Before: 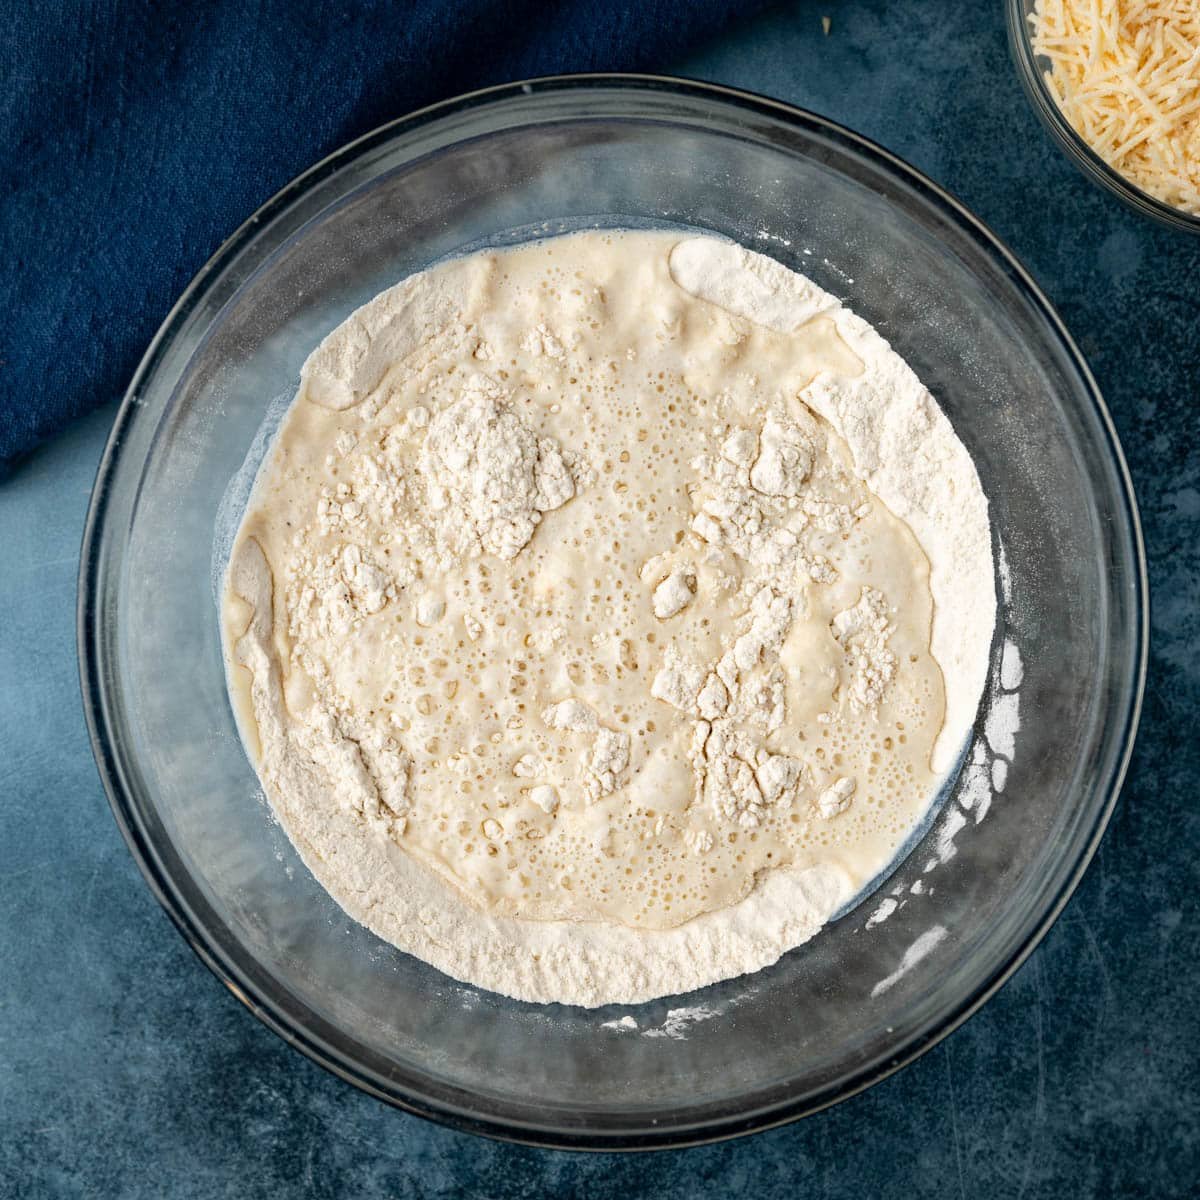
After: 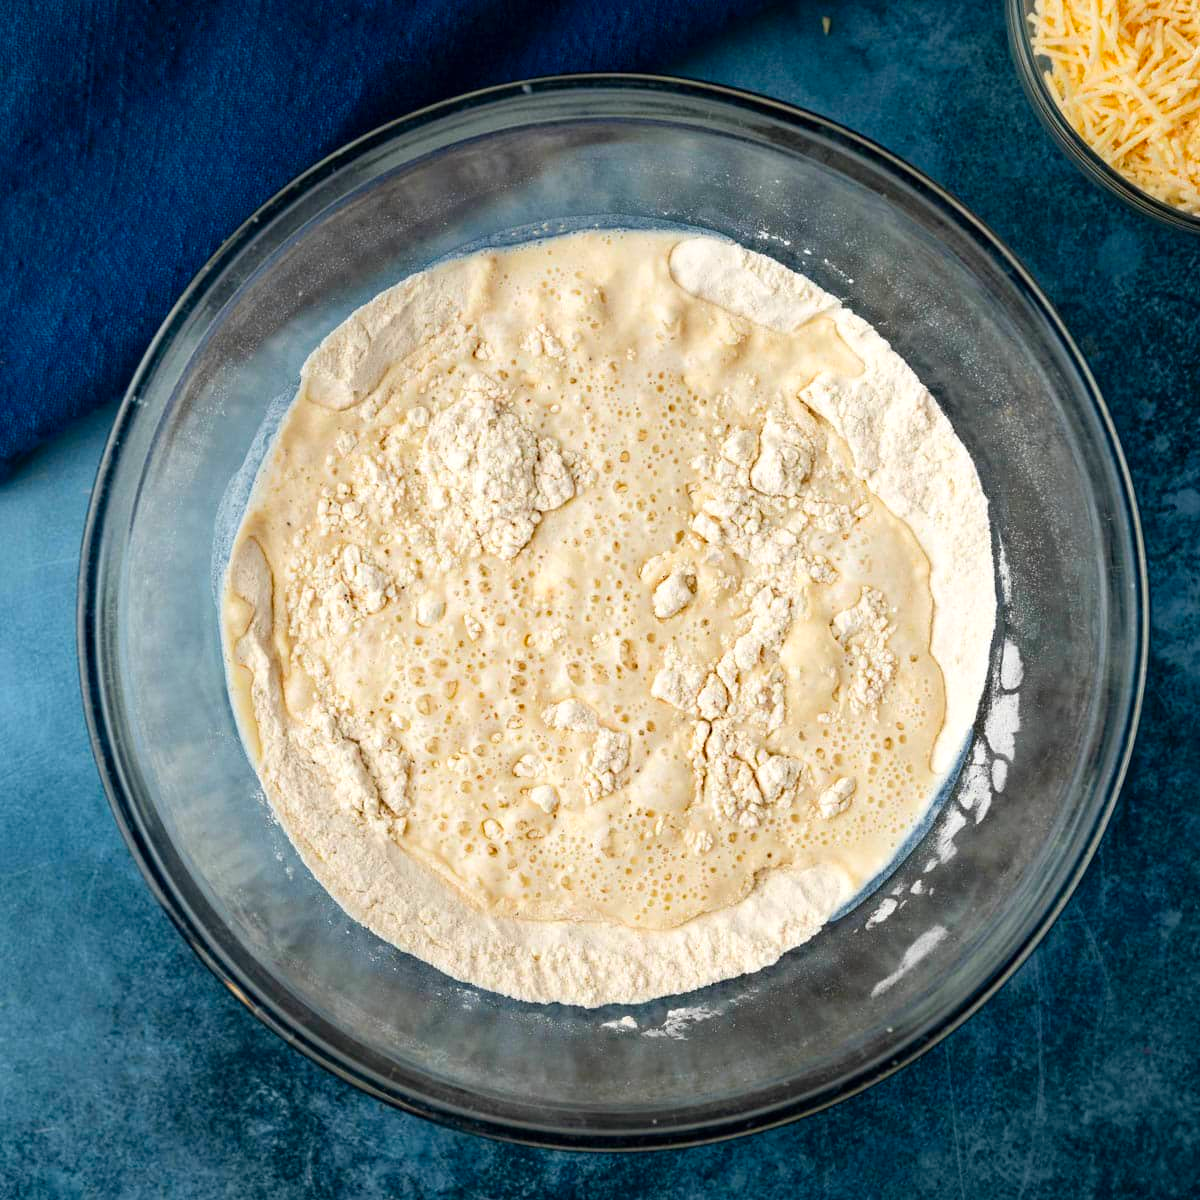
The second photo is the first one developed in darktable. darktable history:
exposure: exposure 0.074 EV, compensate highlight preservation false
contrast brightness saturation: saturation 0.485
